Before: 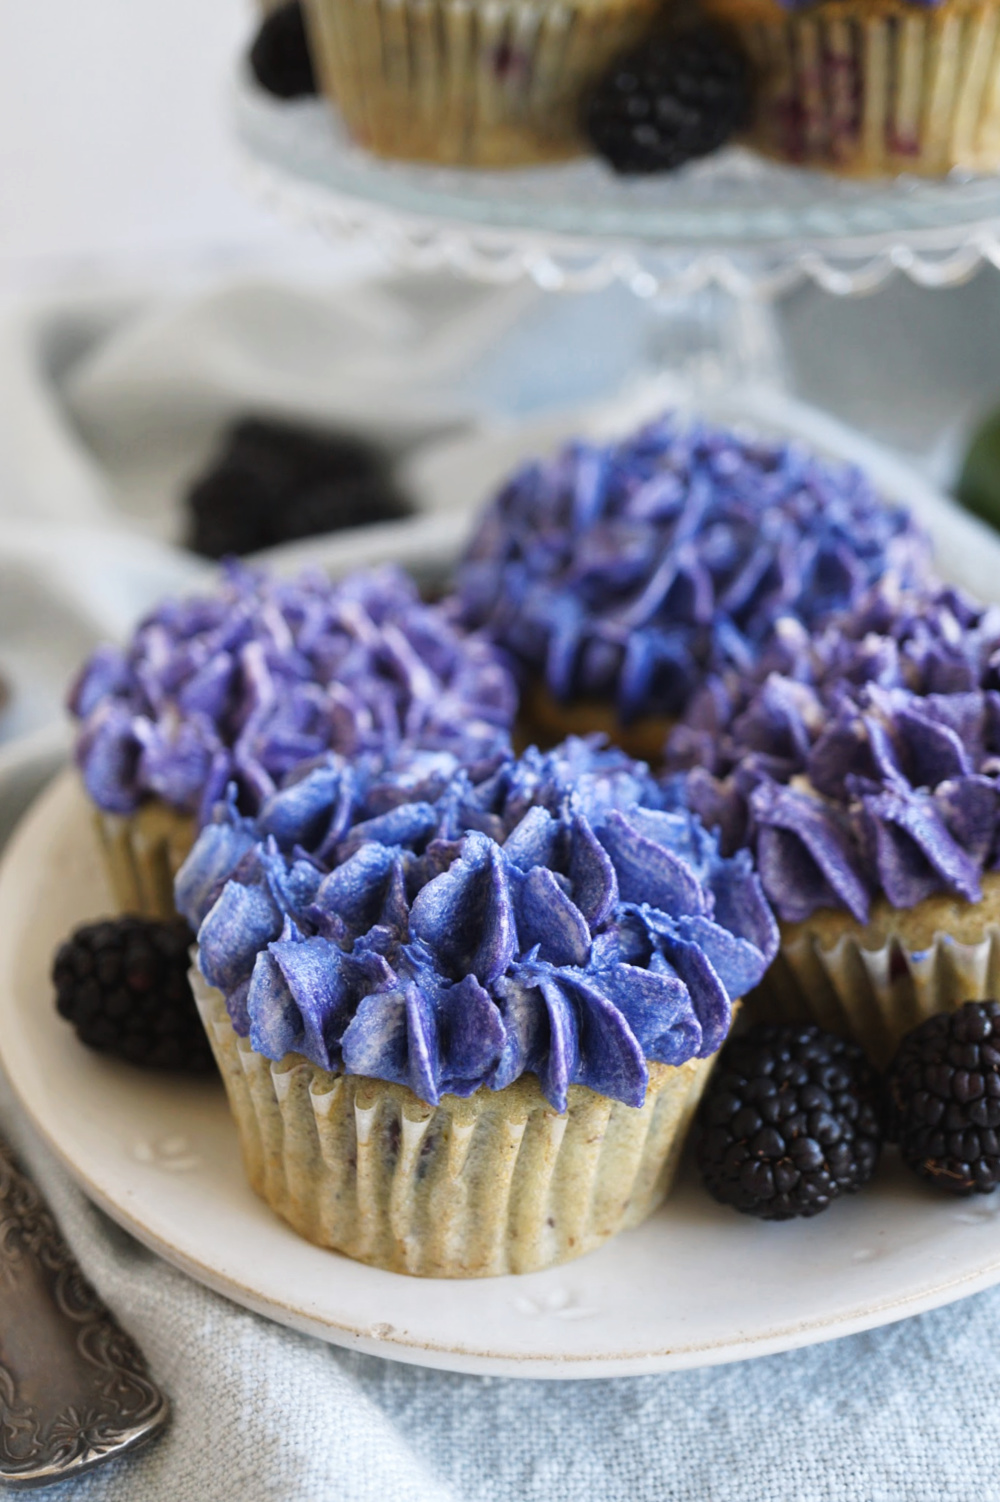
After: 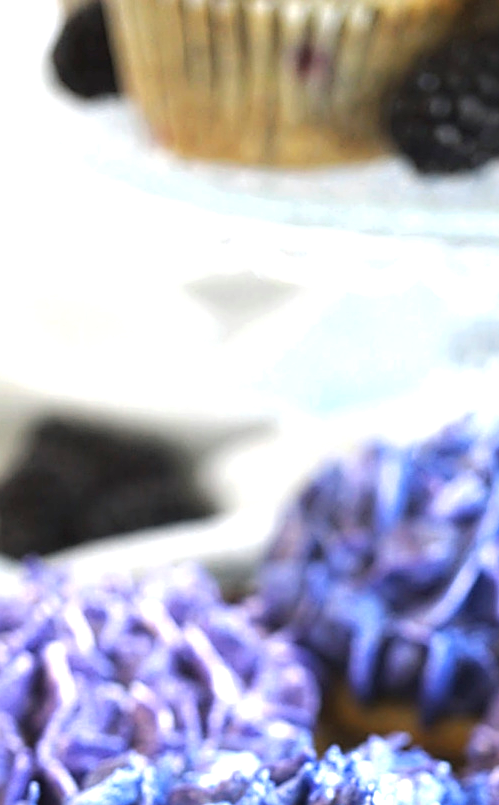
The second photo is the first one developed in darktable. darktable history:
crop: left 19.818%, right 30.213%, bottom 46.343%
sharpen: on, module defaults
tone equalizer: -8 EV -0.562 EV, smoothing diameter 24.85%, edges refinement/feathering 5.74, preserve details guided filter
exposure: black level correction 0.001, exposure 1.128 EV, compensate exposure bias true, compensate highlight preservation false
